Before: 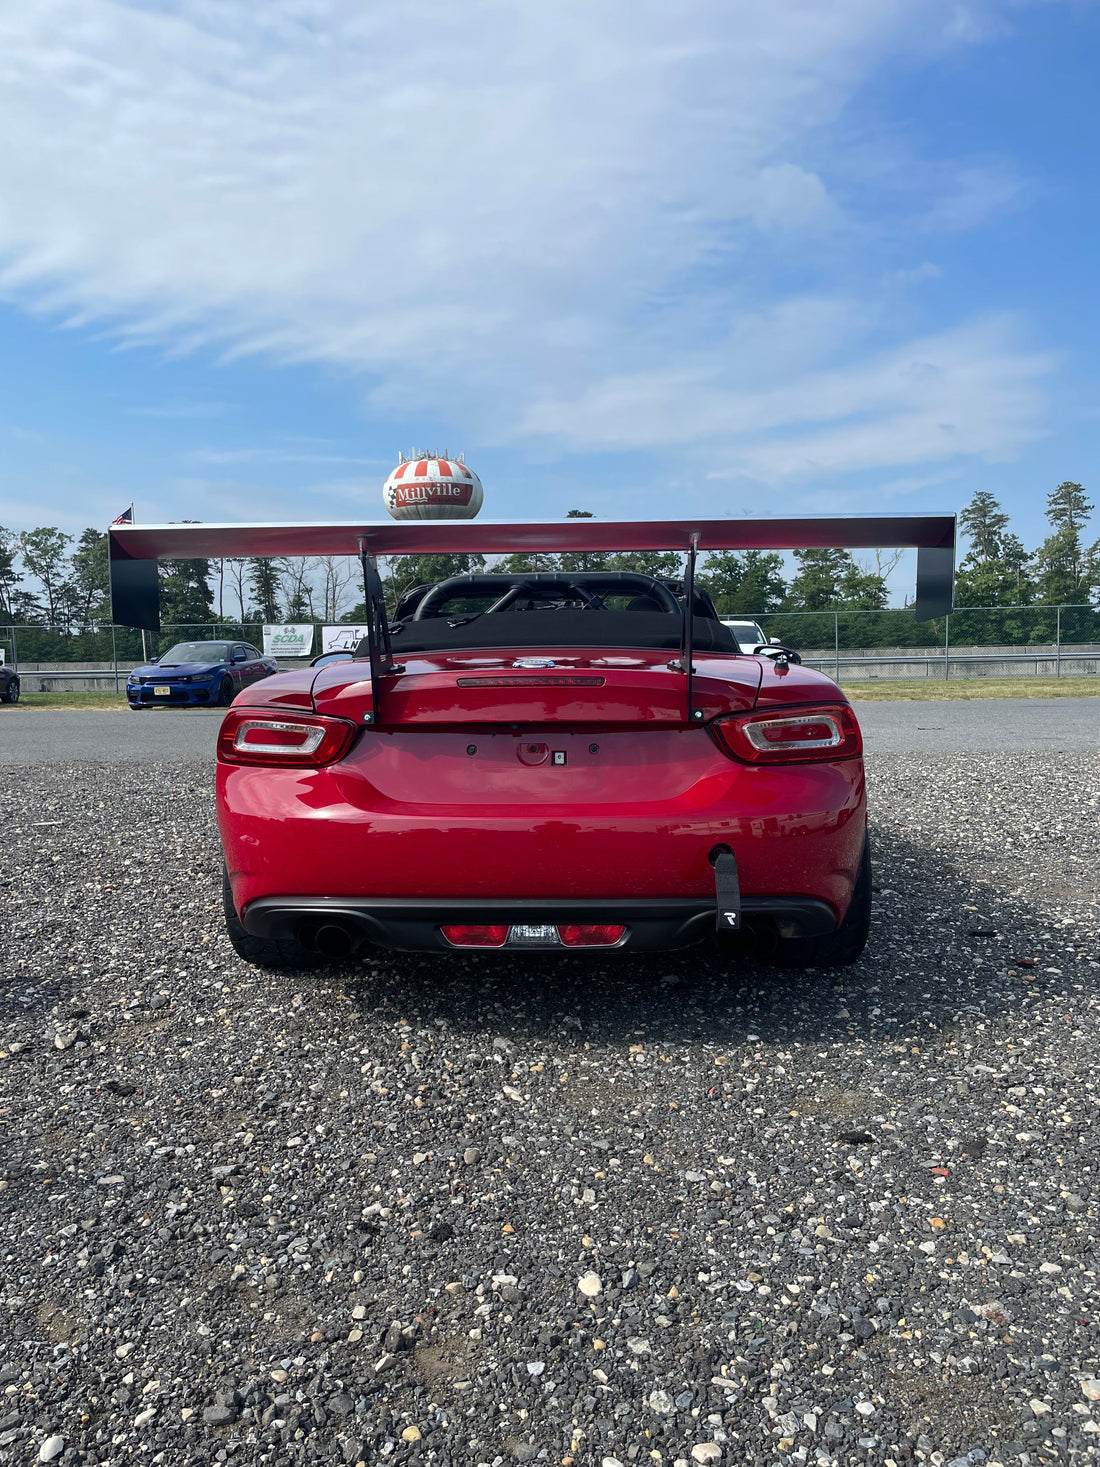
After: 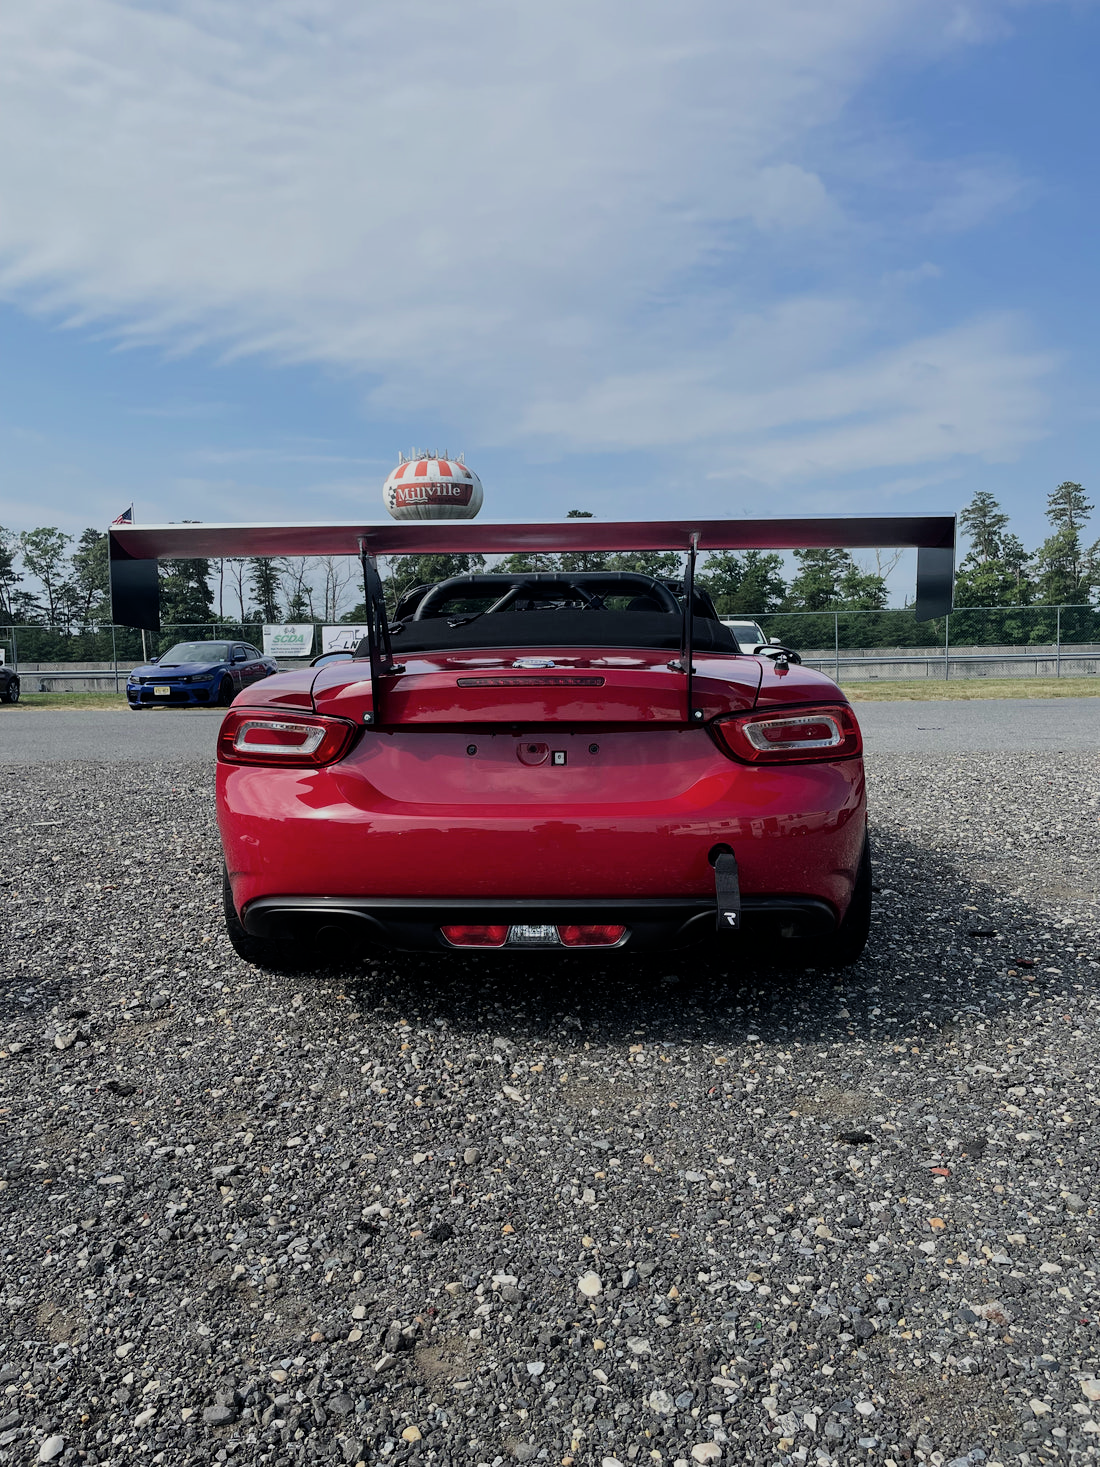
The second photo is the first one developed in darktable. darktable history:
contrast brightness saturation: saturation -0.05
shadows and highlights: shadows 4.1, highlights -17.6, soften with gaussian
filmic rgb: black relative exposure -7.65 EV, white relative exposure 4.56 EV, hardness 3.61, contrast 1.05
